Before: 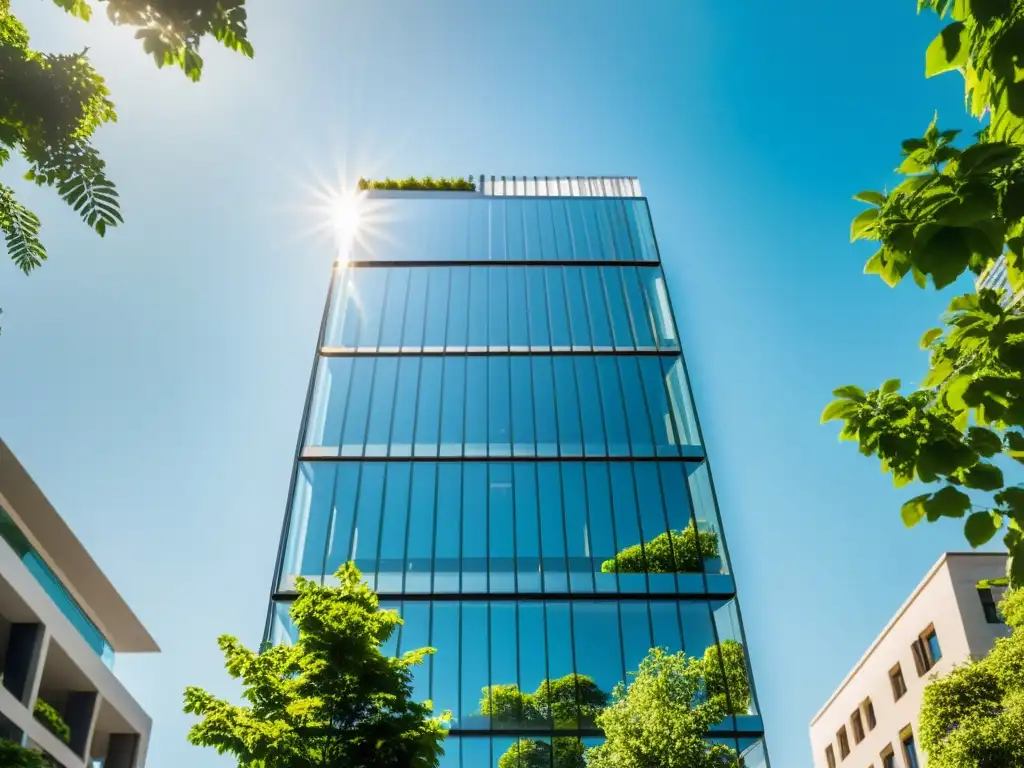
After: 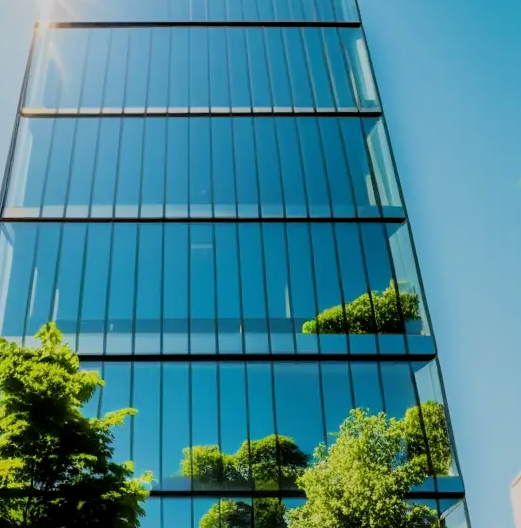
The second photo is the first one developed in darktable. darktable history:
crop and rotate: left 29.237%, top 31.152%, right 19.807%
filmic rgb: black relative exposure -7.15 EV, white relative exposure 5.36 EV, hardness 3.02, color science v6 (2022)
